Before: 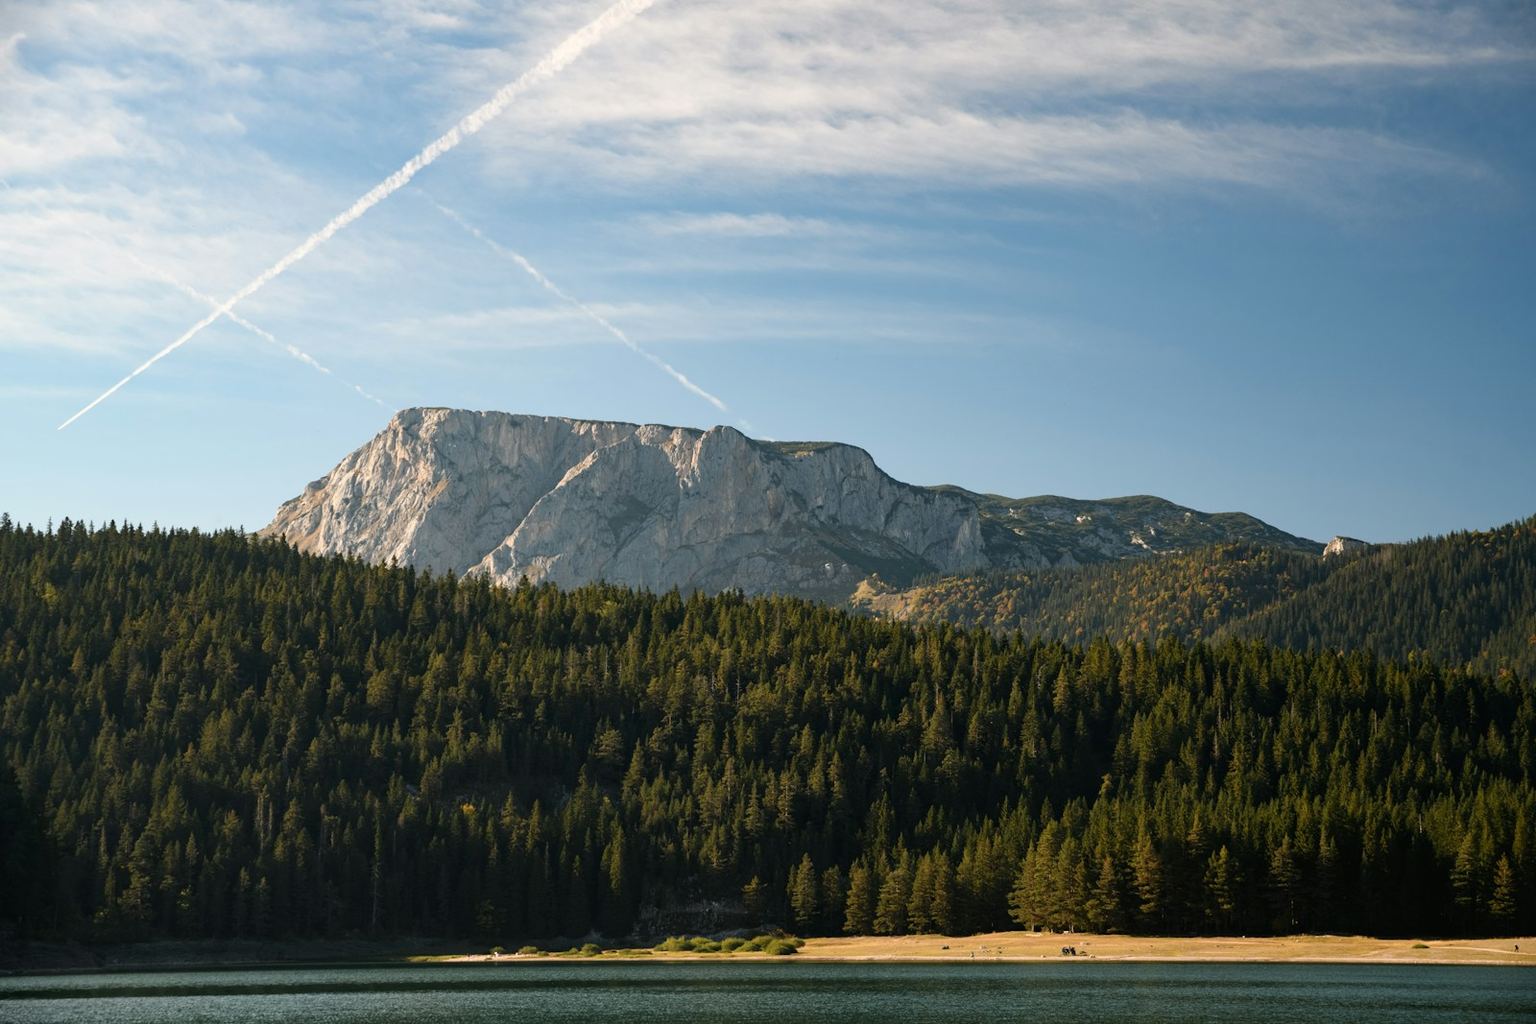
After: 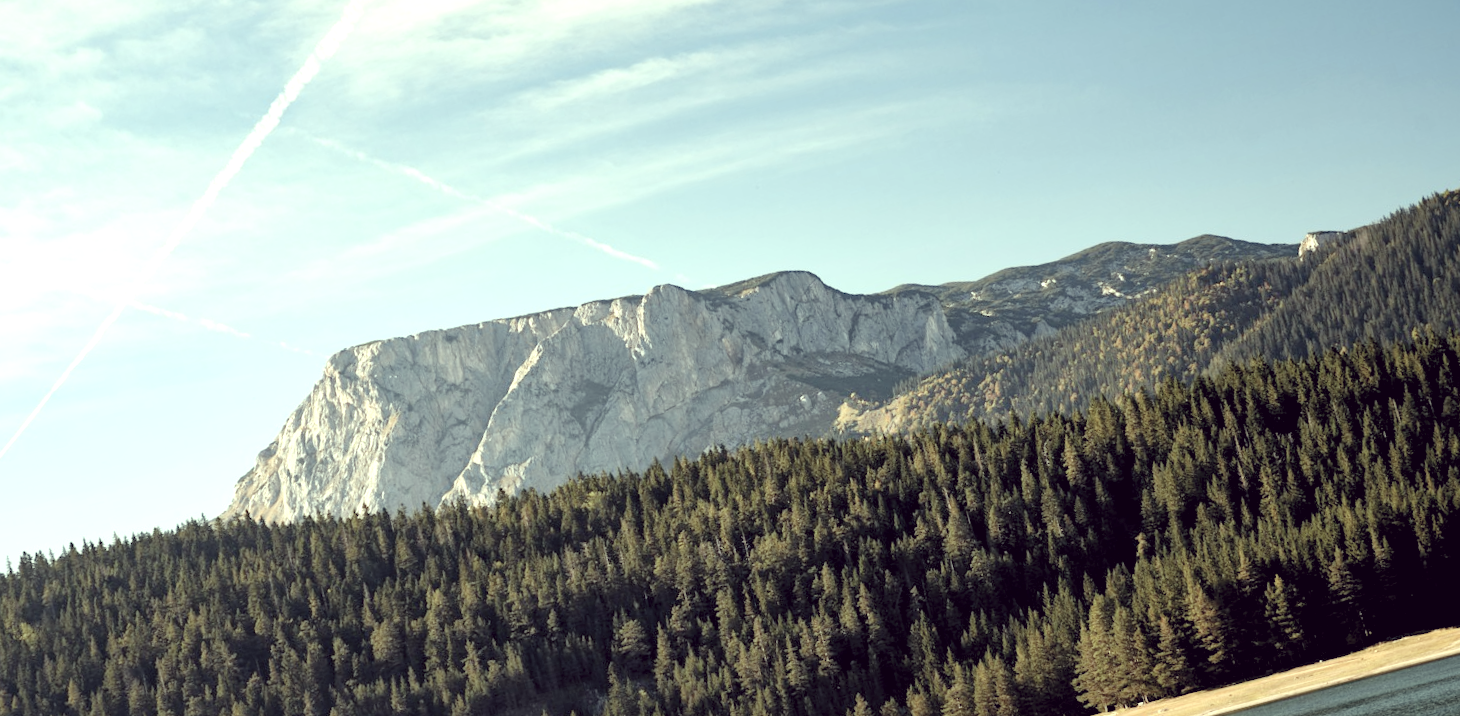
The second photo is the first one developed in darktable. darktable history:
rotate and perspective: rotation -14.8°, crop left 0.1, crop right 0.903, crop top 0.25, crop bottom 0.748
contrast brightness saturation: contrast 0.04, saturation 0.16
local contrast: mode bilateral grid, contrast 20, coarseness 50, detail 130%, midtone range 0.2
levels: levels [0.036, 0.364, 0.827]
color correction: highlights a* -20.17, highlights b* 20.27, shadows a* 20.03, shadows b* -20.46, saturation 0.43
